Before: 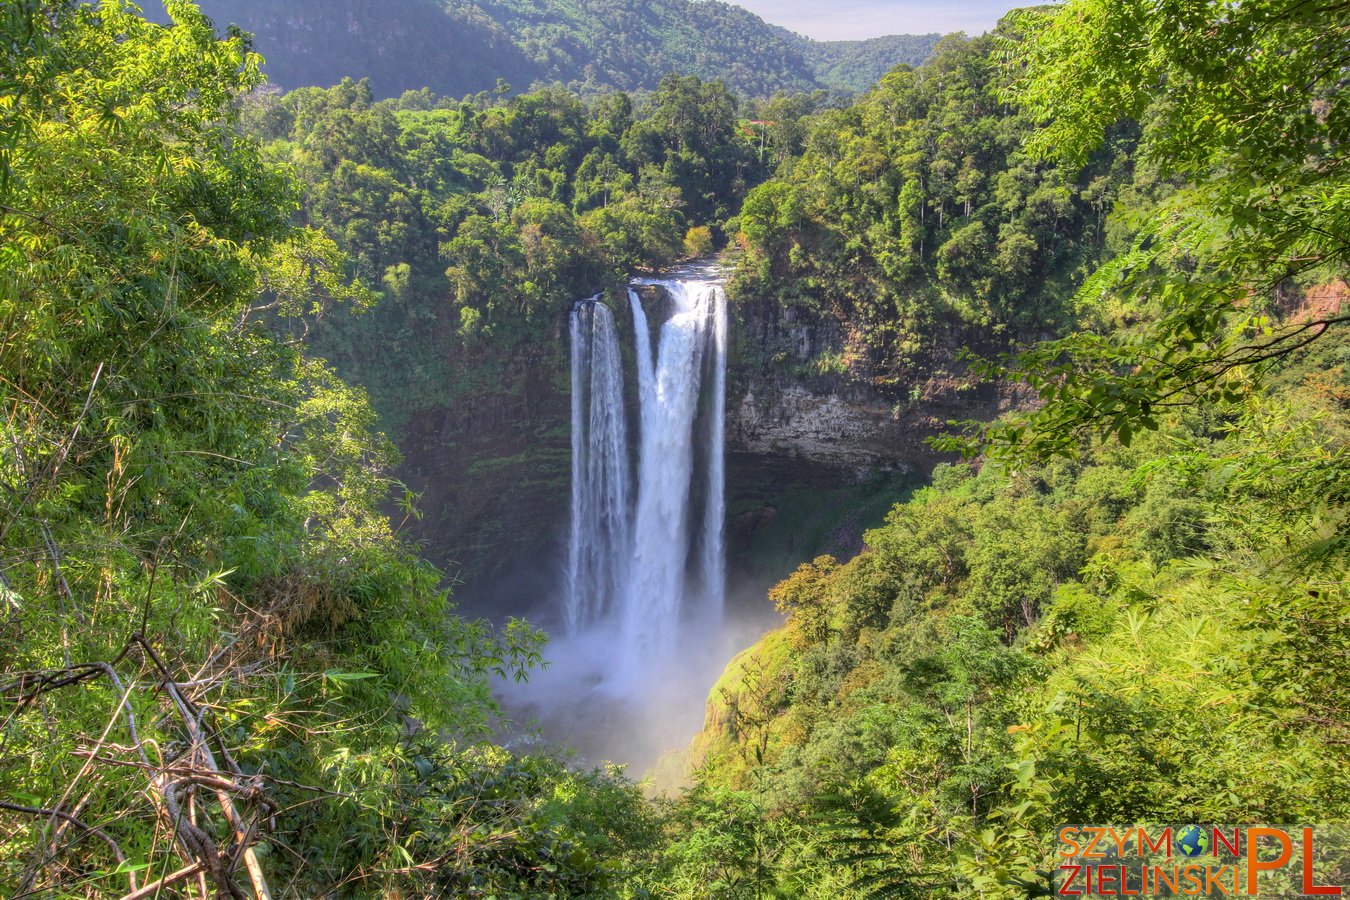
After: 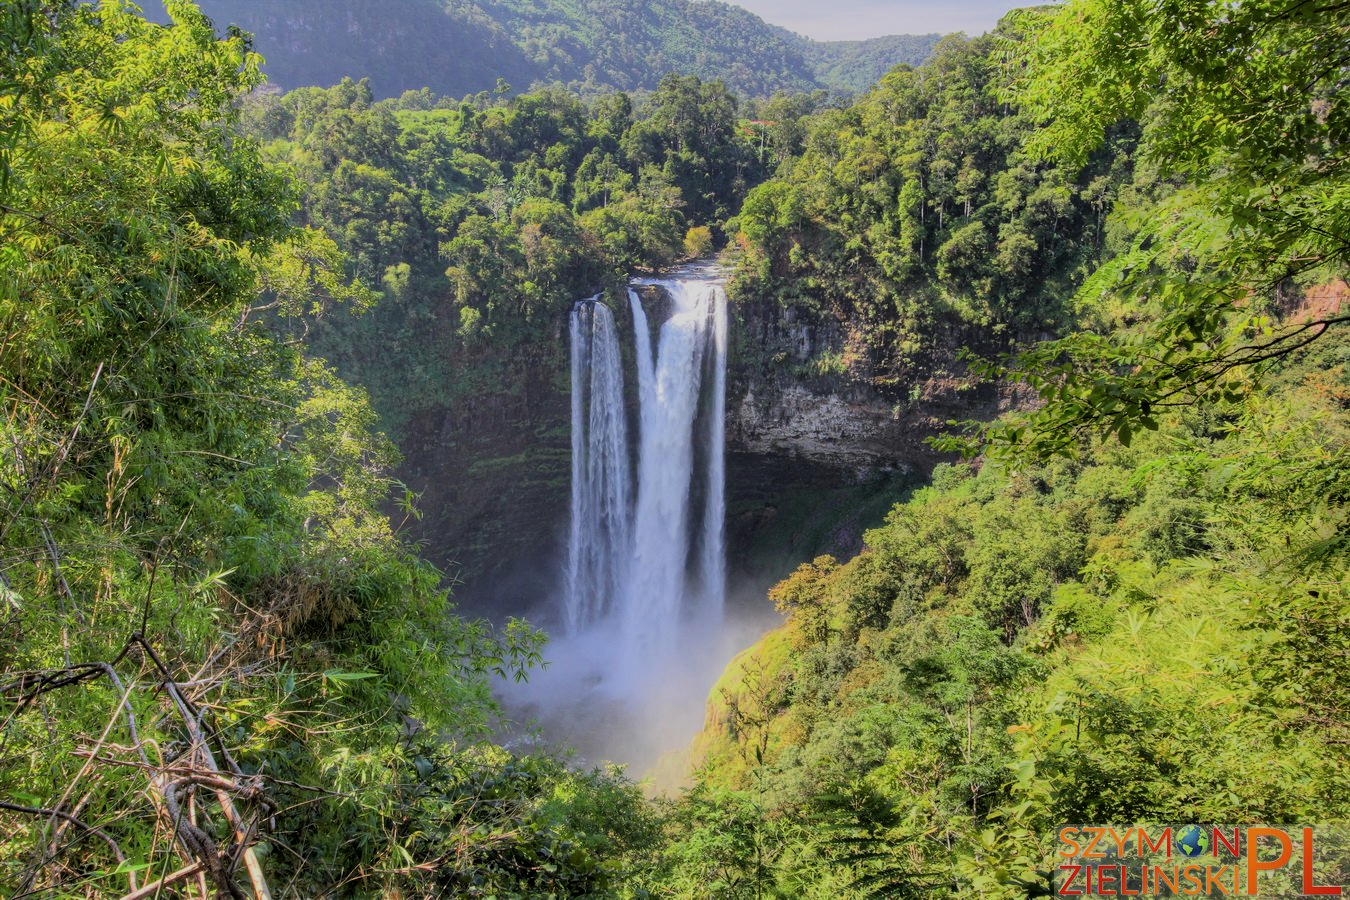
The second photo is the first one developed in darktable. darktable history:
filmic rgb: black relative exposure -7.65 EV, white relative exposure 4.56 EV, hardness 3.61, contrast 1.25
color balance rgb: perceptual saturation grading › global saturation -0.31%, global vibrance -8%, contrast -13%, saturation formula JzAzBz (2021)
